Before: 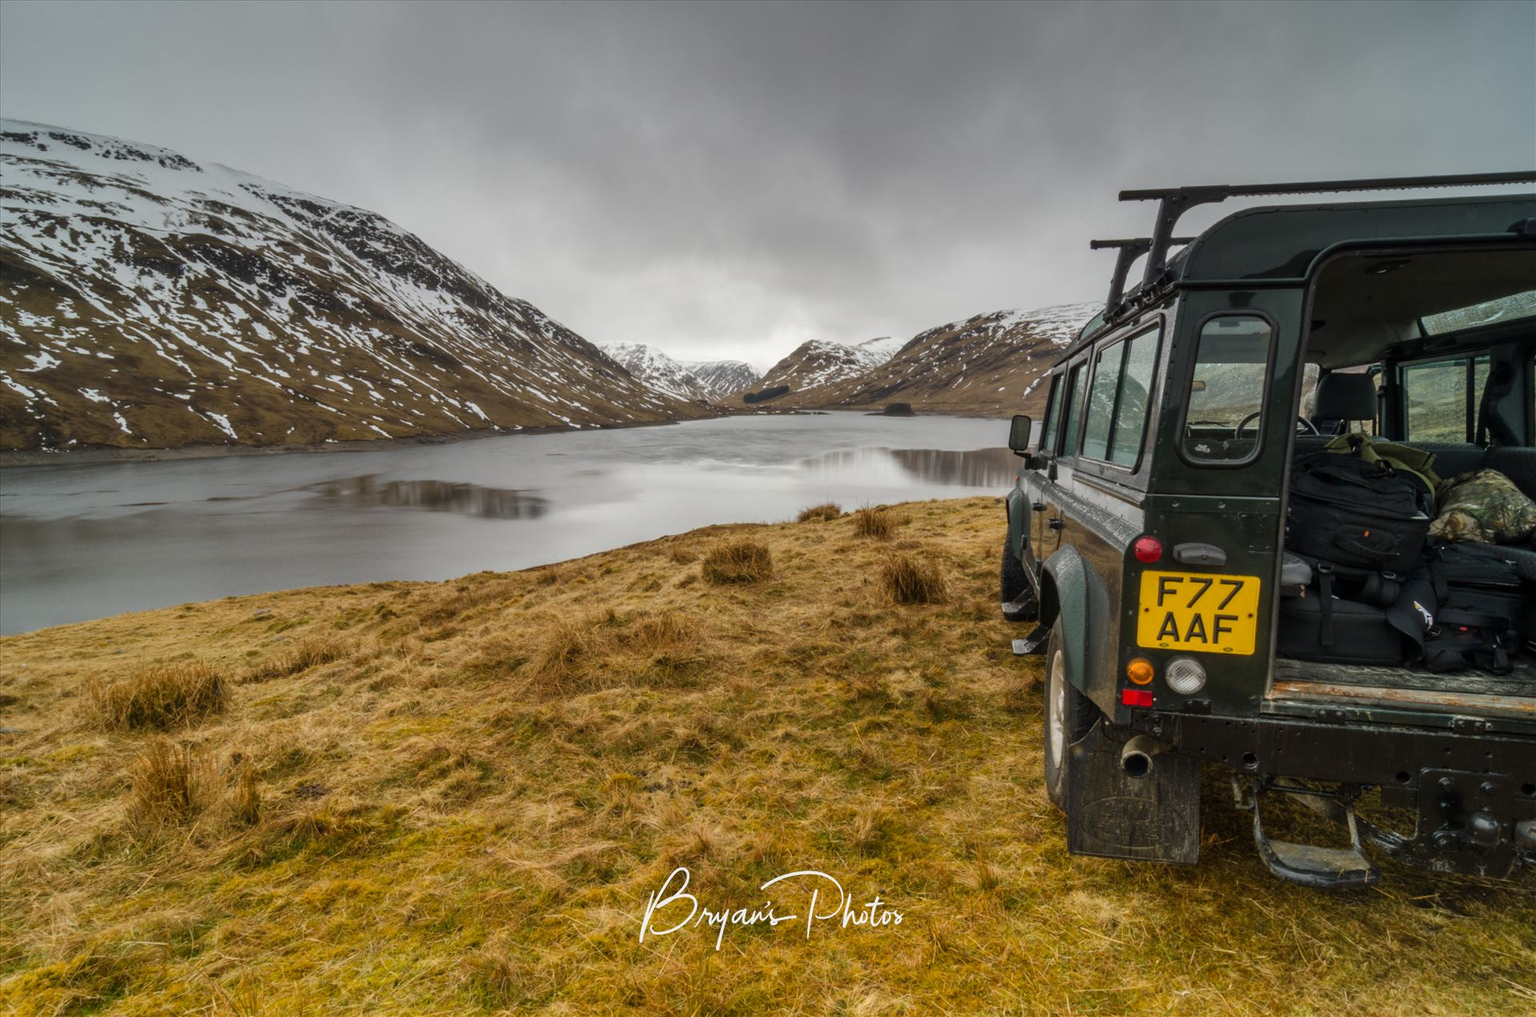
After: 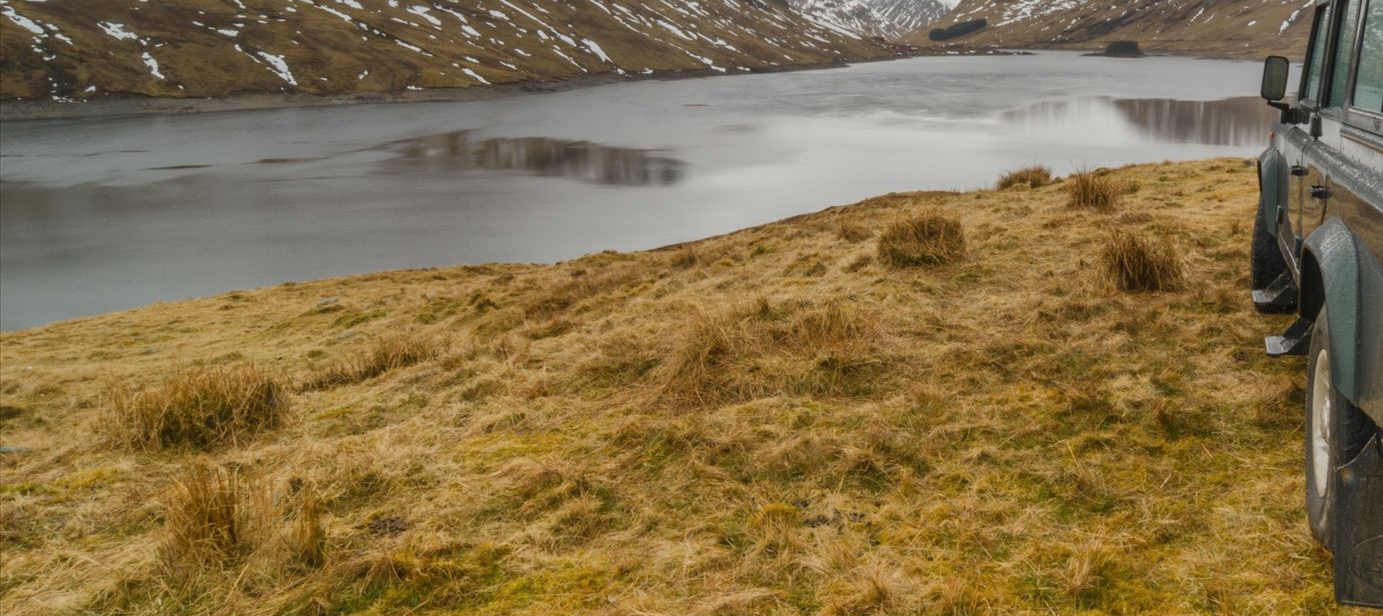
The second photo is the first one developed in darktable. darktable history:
contrast brightness saturation: contrast 0.1, brightness 0.03, saturation 0.09
crop: top 36.498%, right 27.964%, bottom 14.995%
color balance: contrast -15%
shadows and highlights: radius 125.46, shadows 21.19, highlights -21.19, low approximation 0.01
